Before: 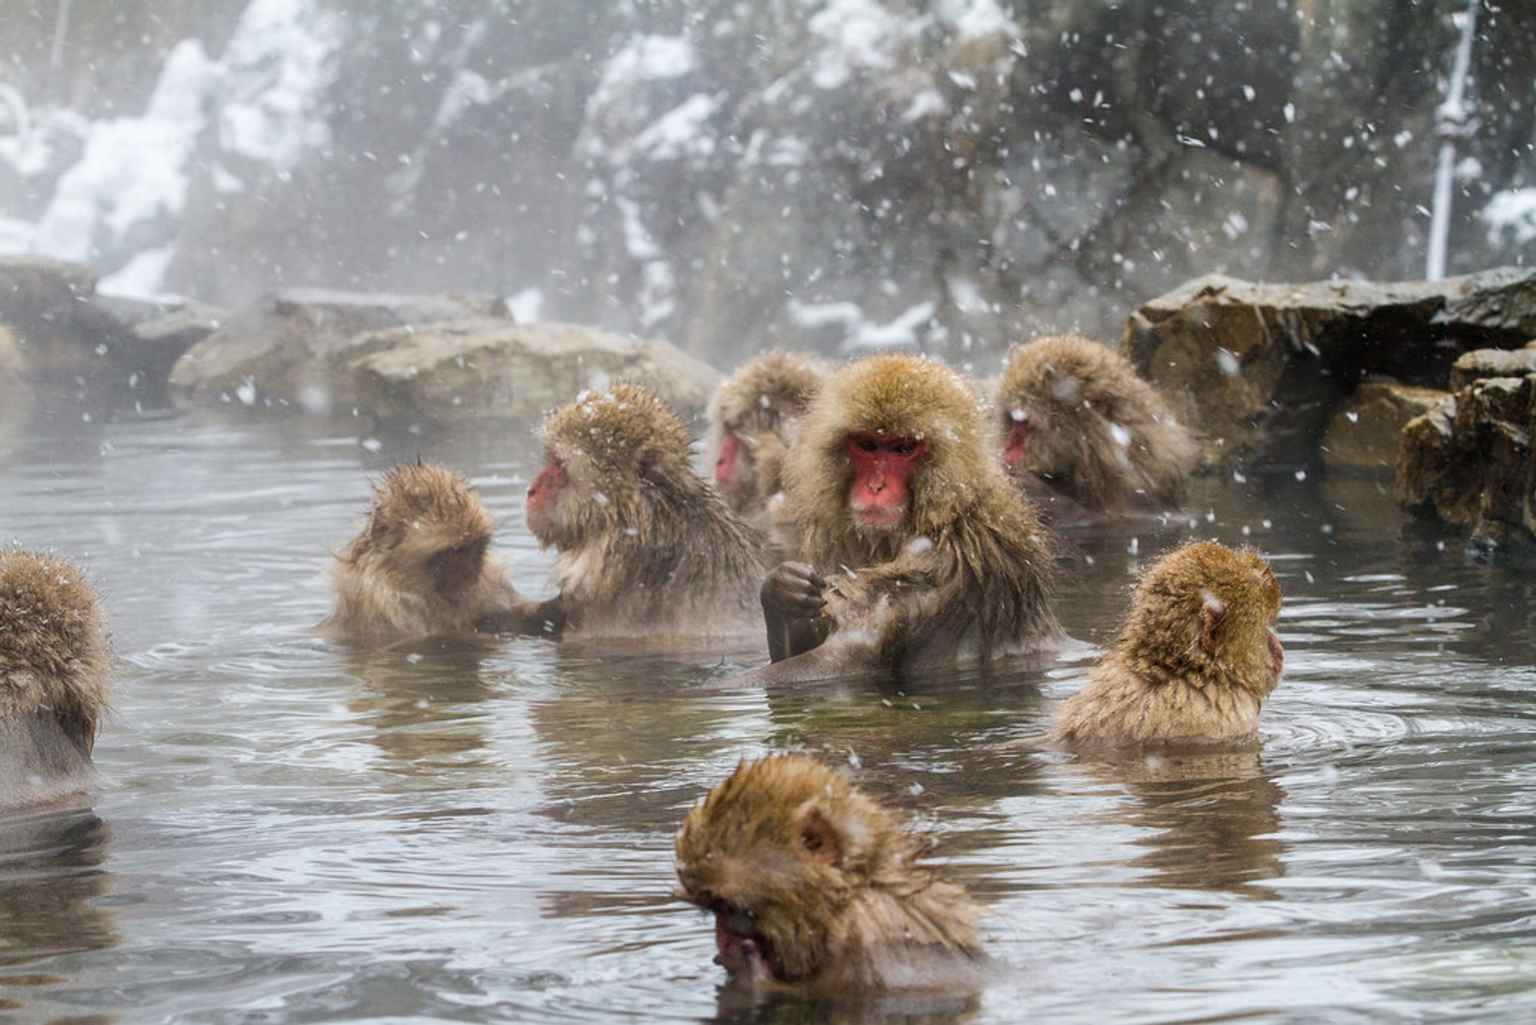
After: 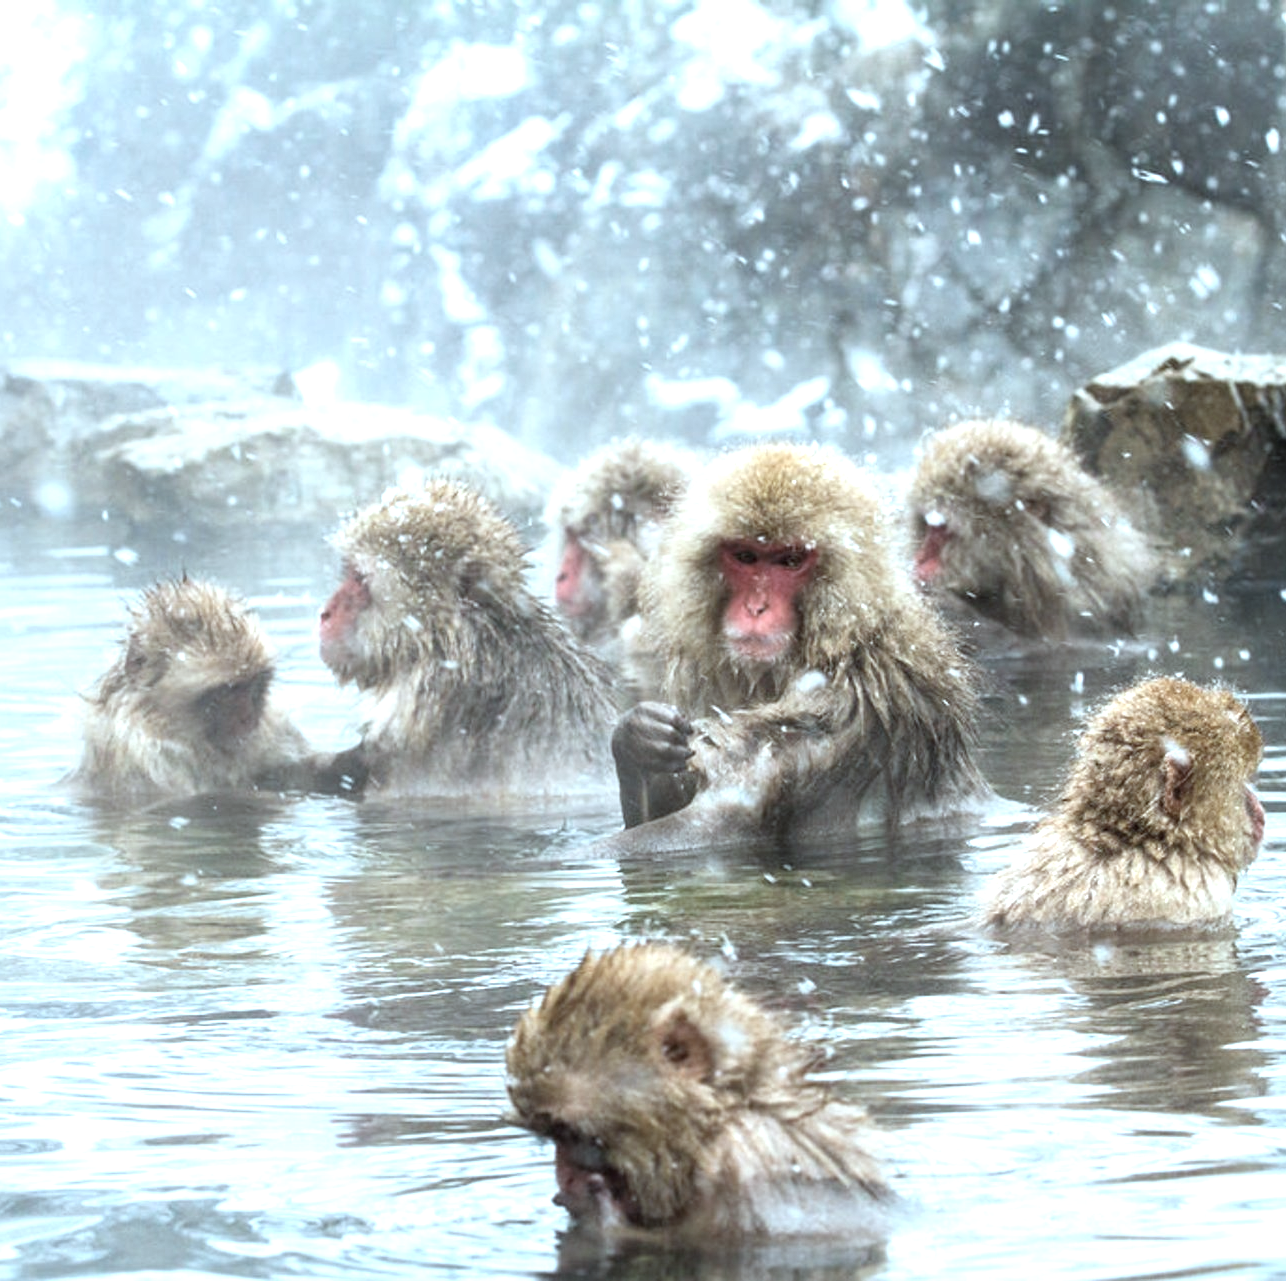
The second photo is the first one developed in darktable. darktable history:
color correction: highlights a* -12.27, highlights b* -17.38, saturation 0.709
contrast brightness saturation: saturation -0.052
crop and rotate: left 17.698%, right 15.281%
exposure: black level correction 0, exposure 1.1 EV, compensate exposure bias true, compensate highlight preservation false
